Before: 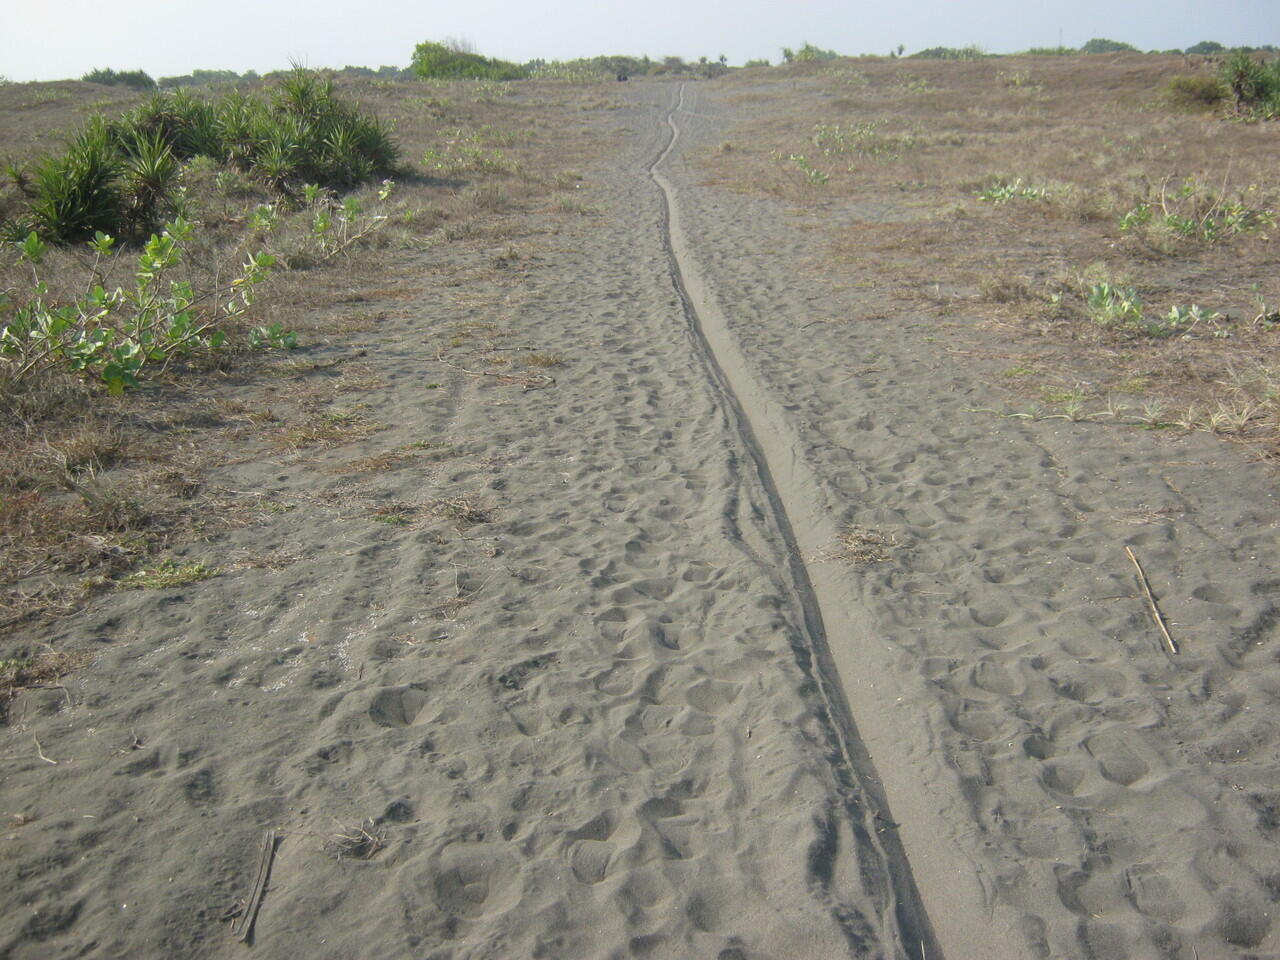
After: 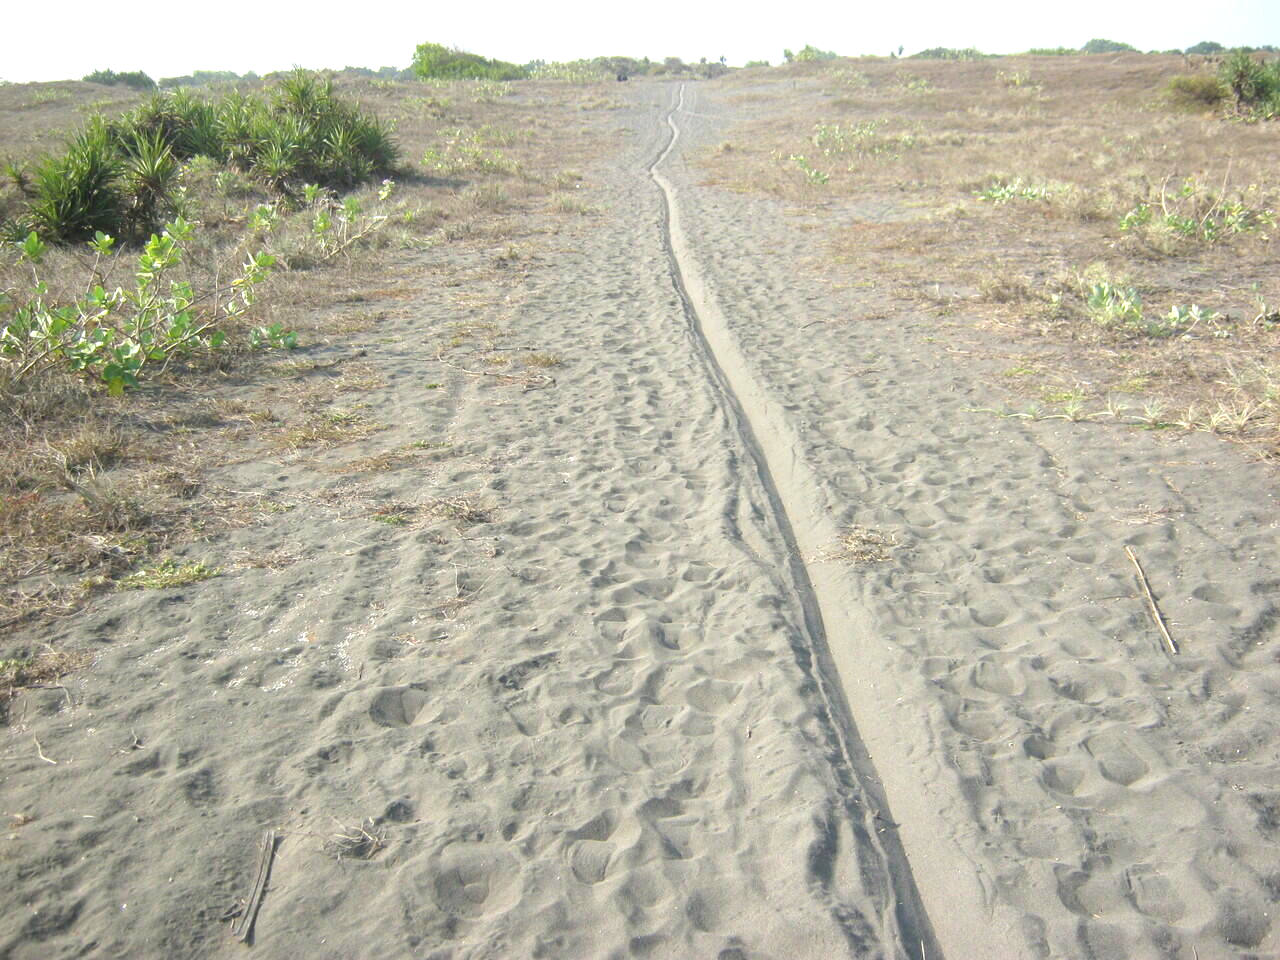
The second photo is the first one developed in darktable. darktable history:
exposure: black level correction 0, exposure 0.95 EV, compensate highlight preservation false
